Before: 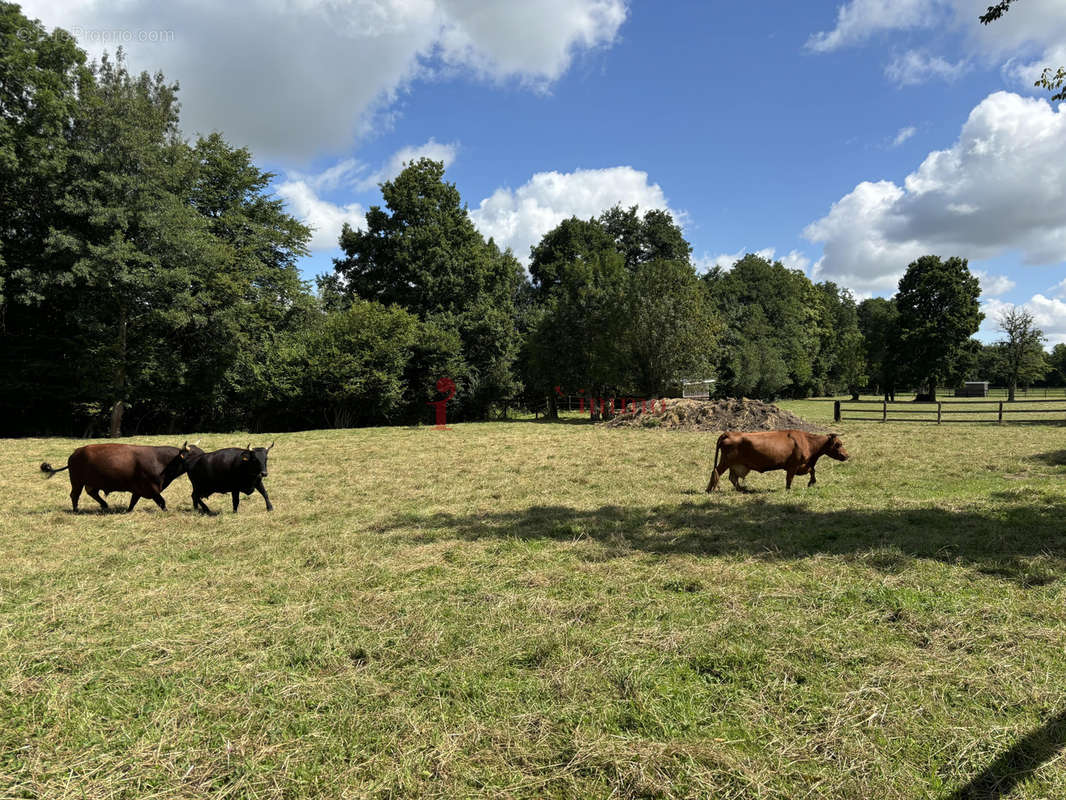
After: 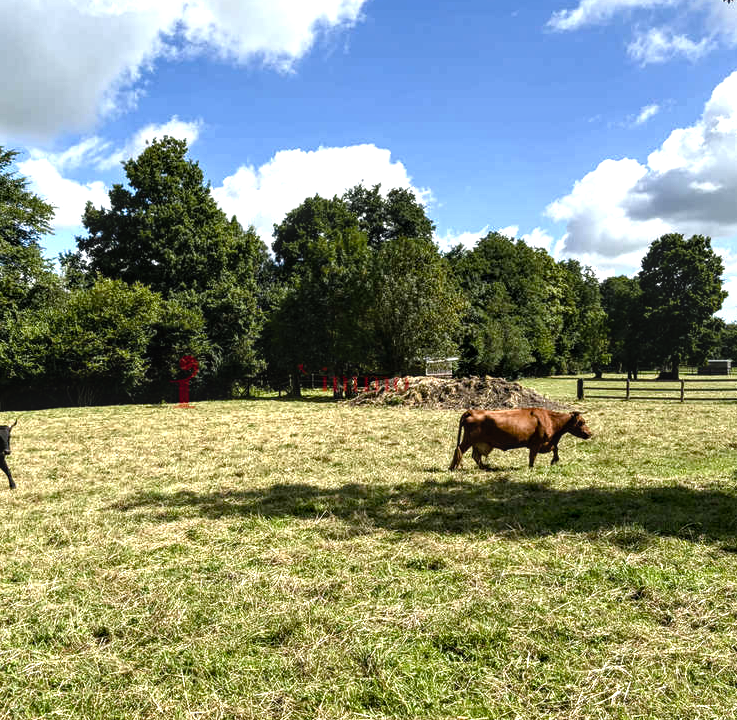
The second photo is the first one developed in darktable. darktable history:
crop and rotate: left 24.192%, top 2.9%, right 6.58%, bottom 7.076%
local contrast: on, module defaults
tone equalizer: -8 EV -0.413 EV, -7 EV -0.385 EV, -6 EV -0.344 EV, -5 EV -0.247 EV, -3 EV 0.239 EV, -2 EV 0.36 EV, -1 EV 0.371 EV, +0 EV 0.403 EV
color balance rgb: power › hue 327.23°, linear chroma grading › global chroma 9.977%, perceptual saturation grading › global saturation 20%, perceptual saturation grading › highlights -50.558%, perceptual saturation grading › shadows 30.342%, perceptual brilliance grading › highlights 15.401%, perceptual brilliance grading › shadows -14.137%
